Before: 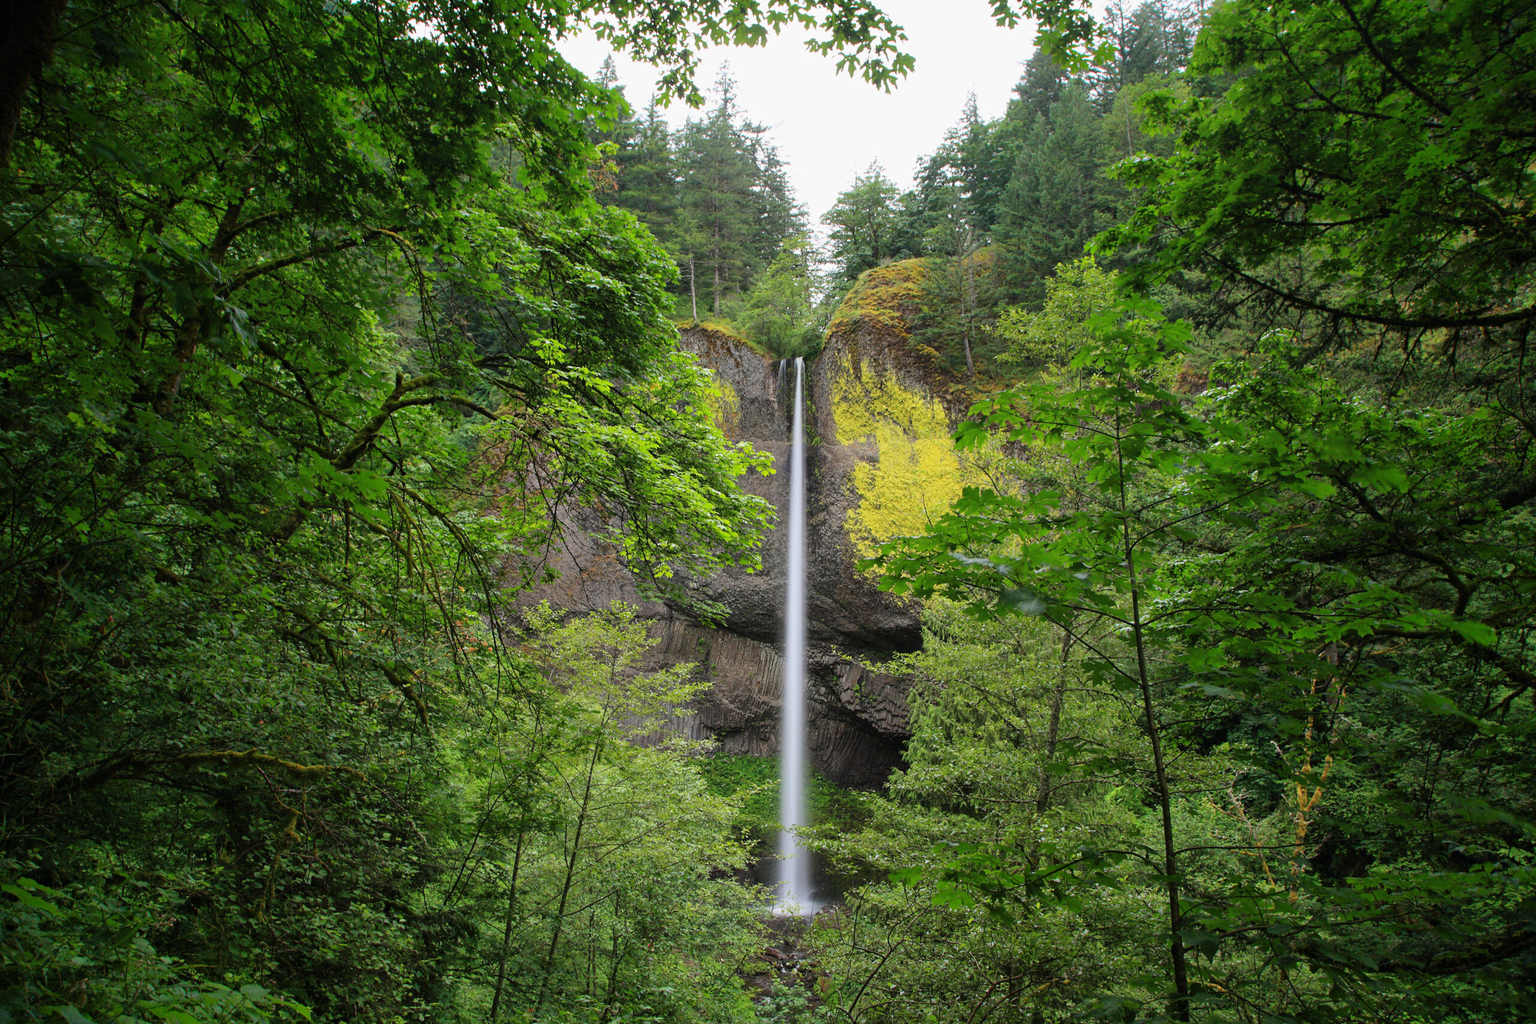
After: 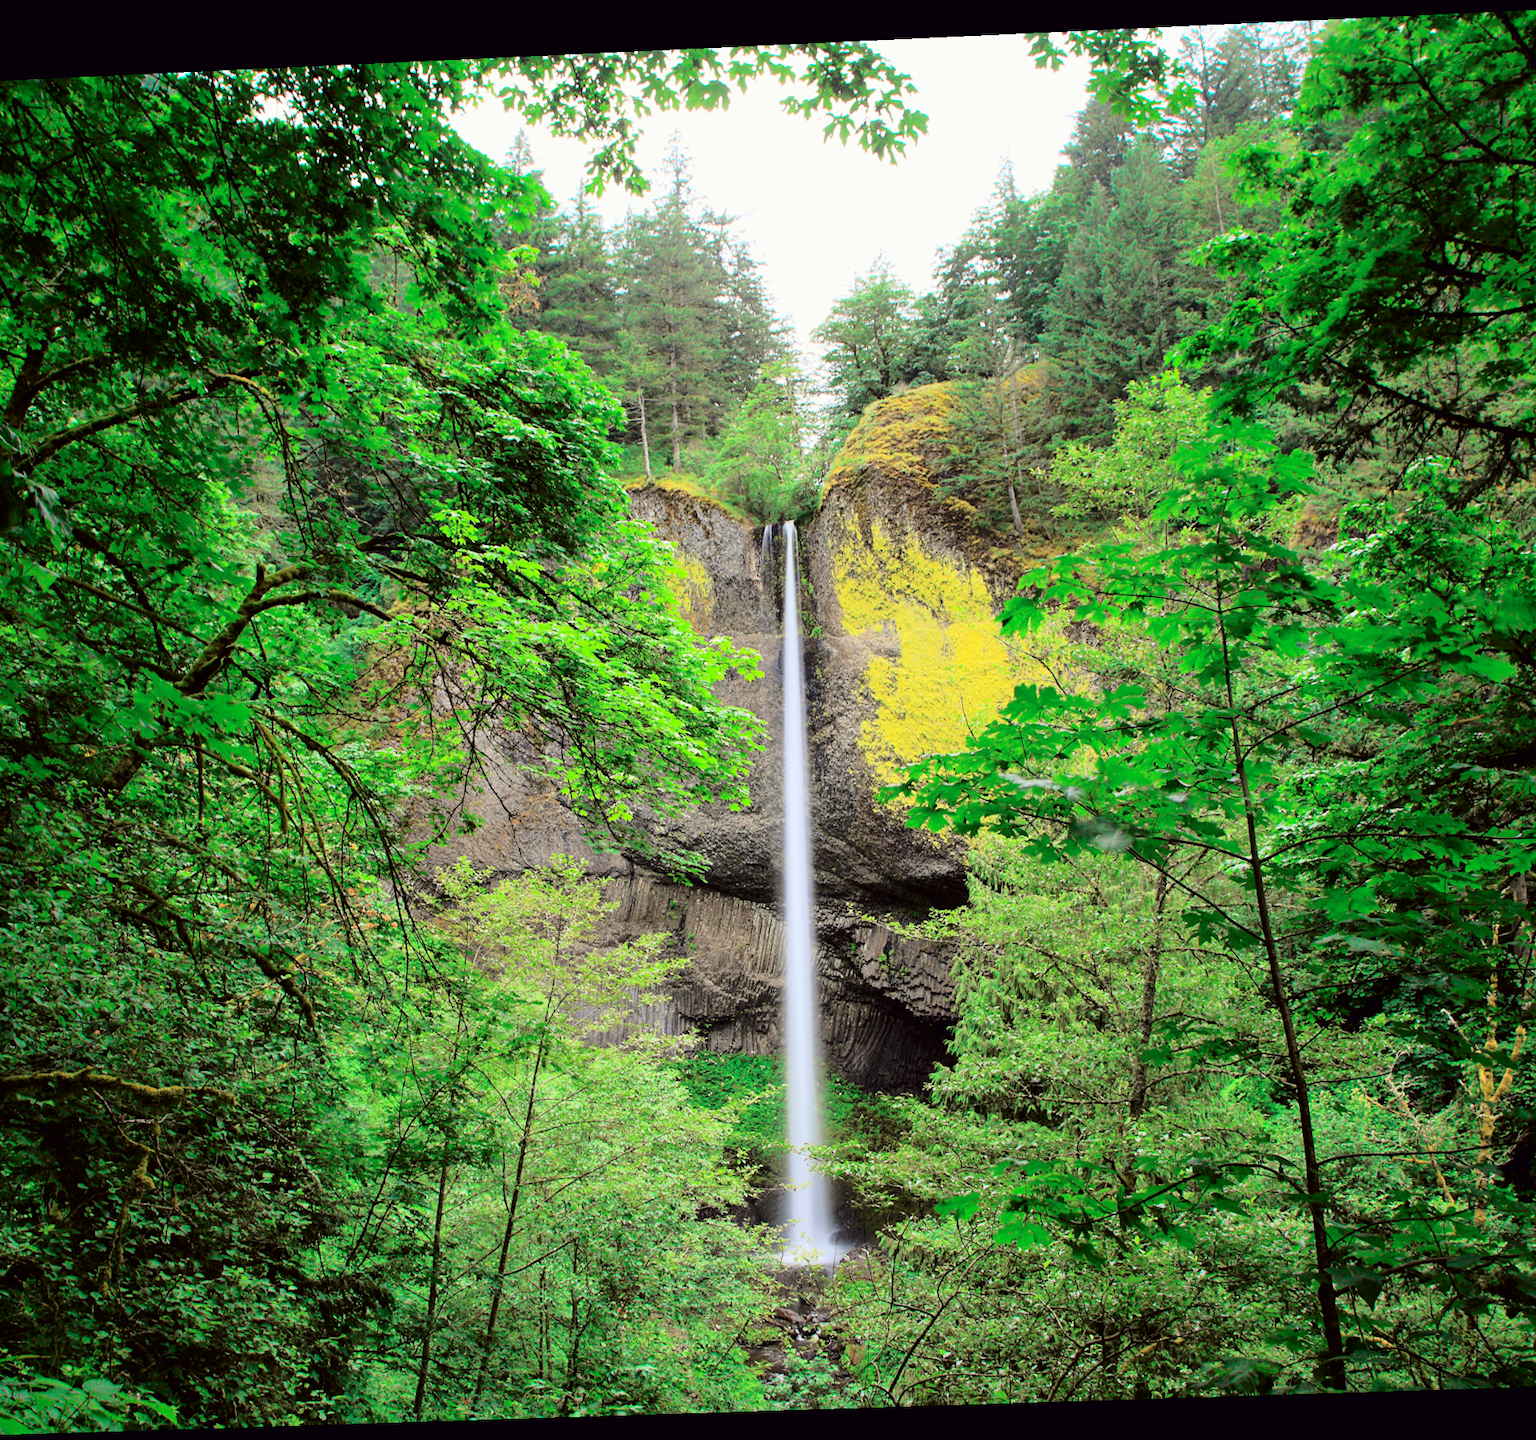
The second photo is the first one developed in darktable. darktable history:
rotate and perspective: rotation -2.22°, lens shift (horizontal) -0.022, automatic cropping off
color correction: highlights a* -4.73, highlights b* 5.06, saturation 0.97
crop: left 13.443%, right 13.31%
exposure: exposure 0.636 EV, compensate highlight preservation false
tone curve: curves: ch0 [(0.003, 0.003) (0.104, 0.026) (0.236, 0.181) (0.401, 0.443) (0.495, 0.55) (0.625, 0.67) (0.819, 0.841) (0.96, 0.899)]; ch1 [(0, 0) (0.161, 0.092) (0.37, 0.302) (0.424, 0.402) (0.45, 0.466) (0.495, 0.51) (0.573, 0.571) (0.638, 0.641) (0.751, 0.741) (1, 1)]; ch2 [(0, 0) (0.352, 0.403) (0.466, 0.443) (0.524, 0.526) (0.56, 0.556) (1, 1)], color space Lab, independent channels, preserve colors none
